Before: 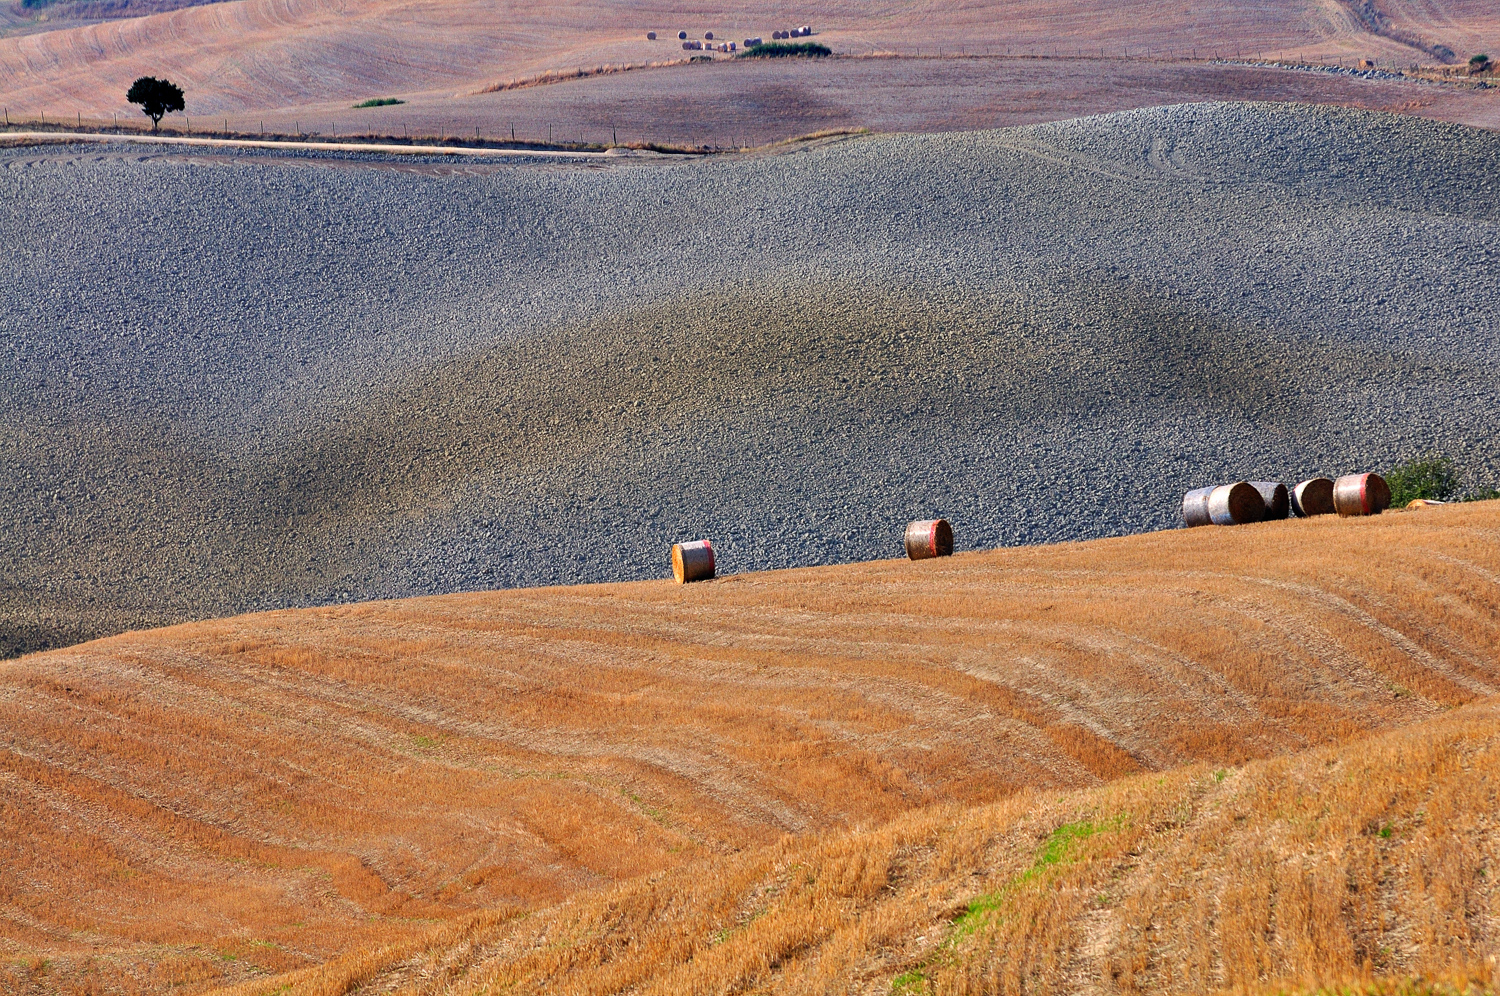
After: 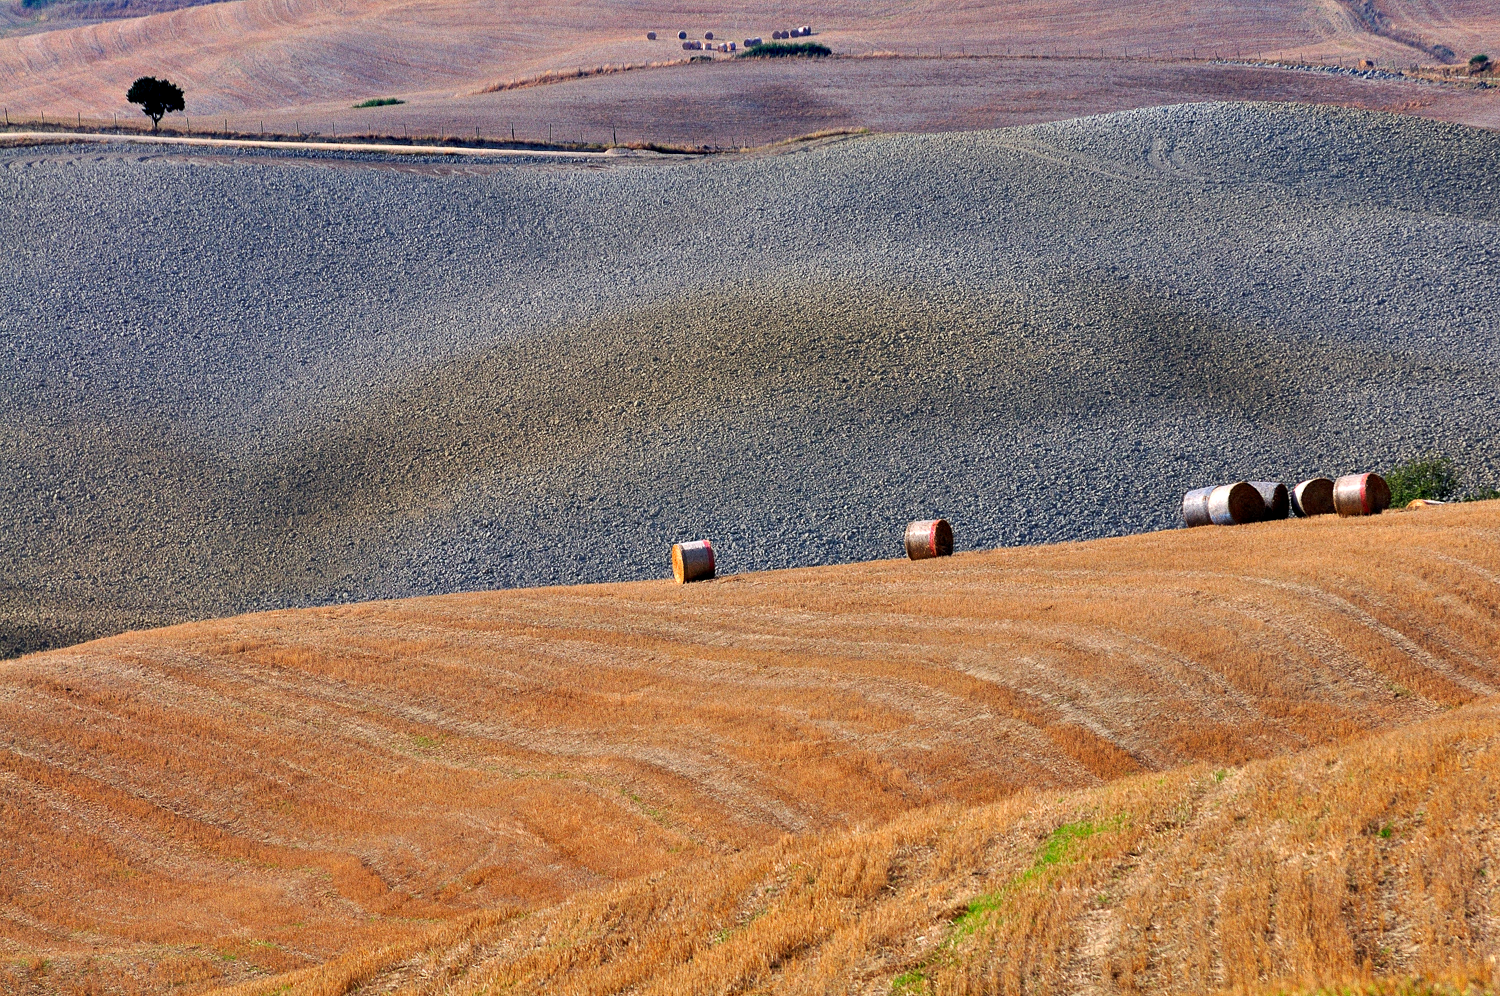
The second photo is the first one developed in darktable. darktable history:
grain: on, module defaults
contrast equalizer: octaves 7, y [[0.6 ×6], [0.55 ×6], [0 ×6], [0 ×6], [0 ×6]], mix 0.15
